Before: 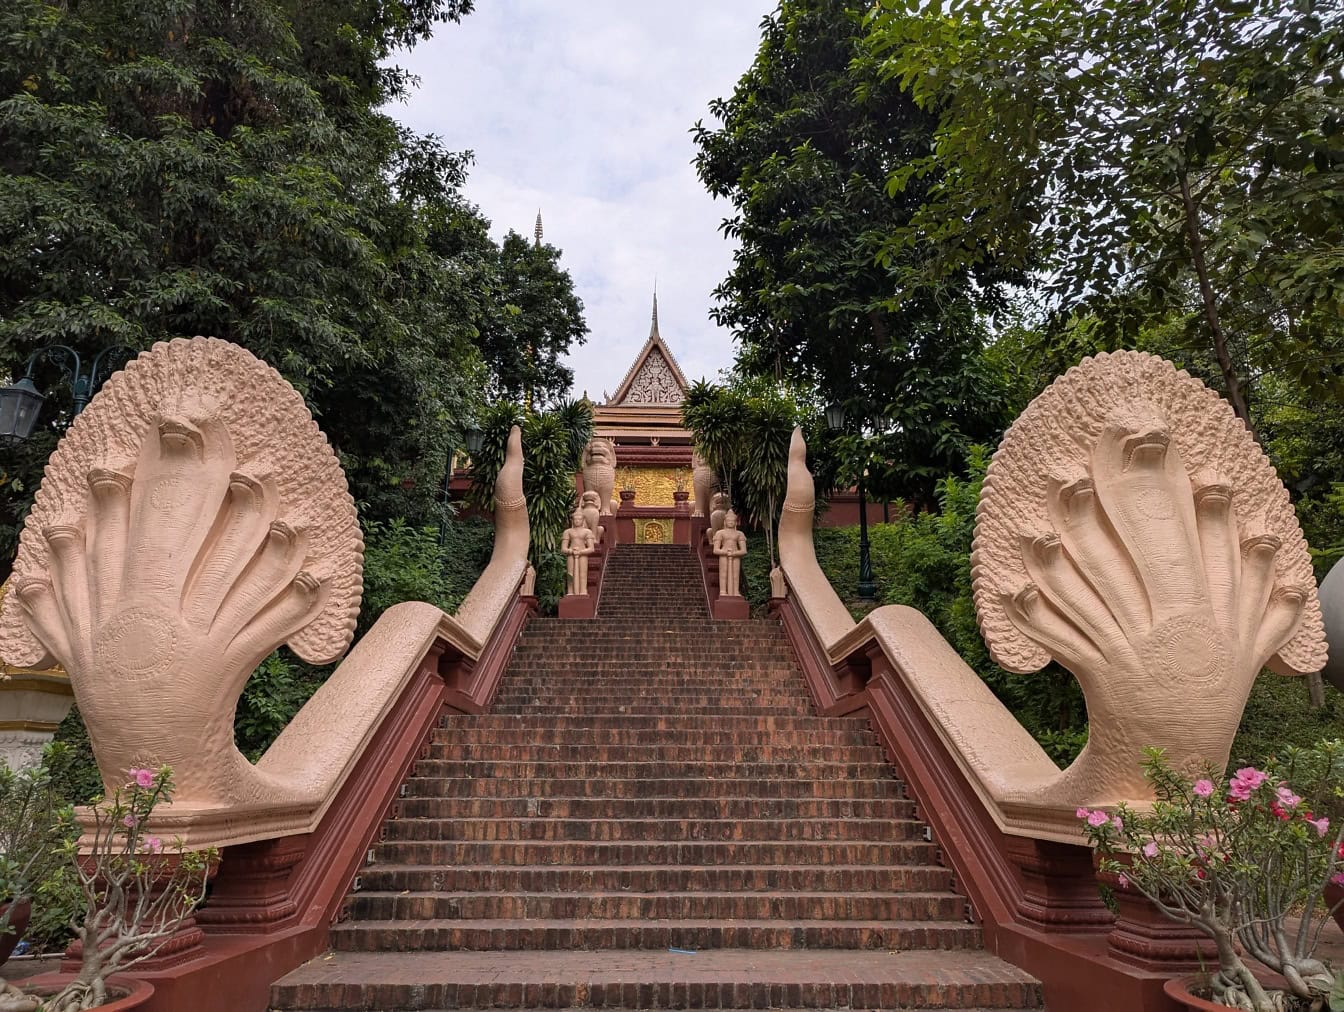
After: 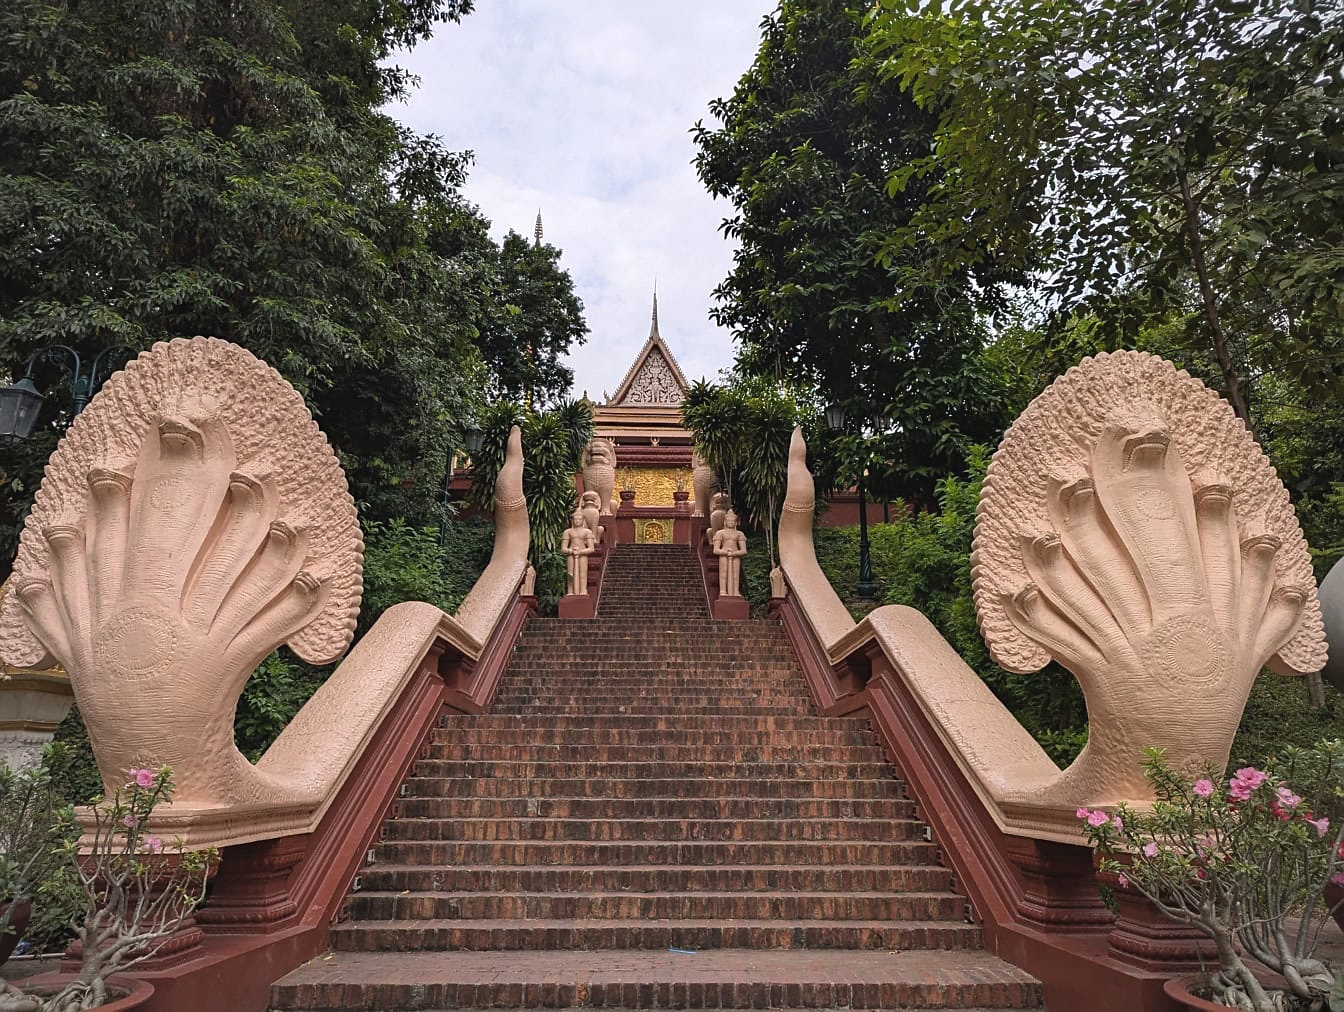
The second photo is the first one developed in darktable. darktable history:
vignetting: fall-off radius 60.99%, brightness -0.267
sharpen: amount 0.216
exposure: black level correction -0.004, exposure 0.055 EV, compensate highlight preservation false
